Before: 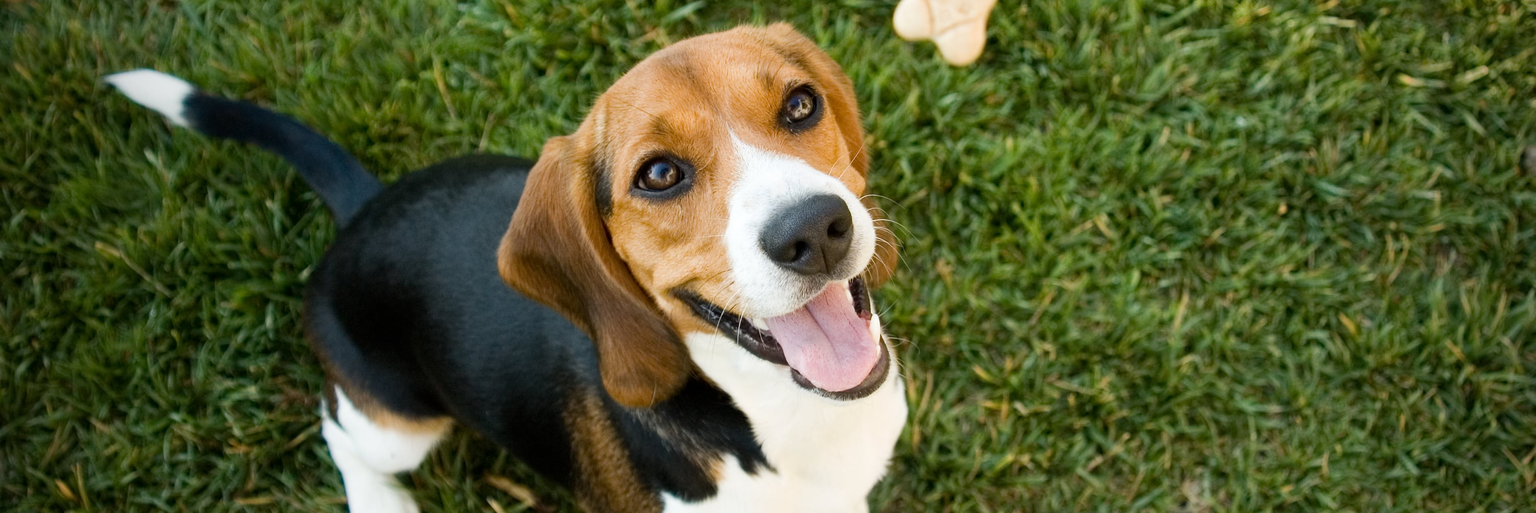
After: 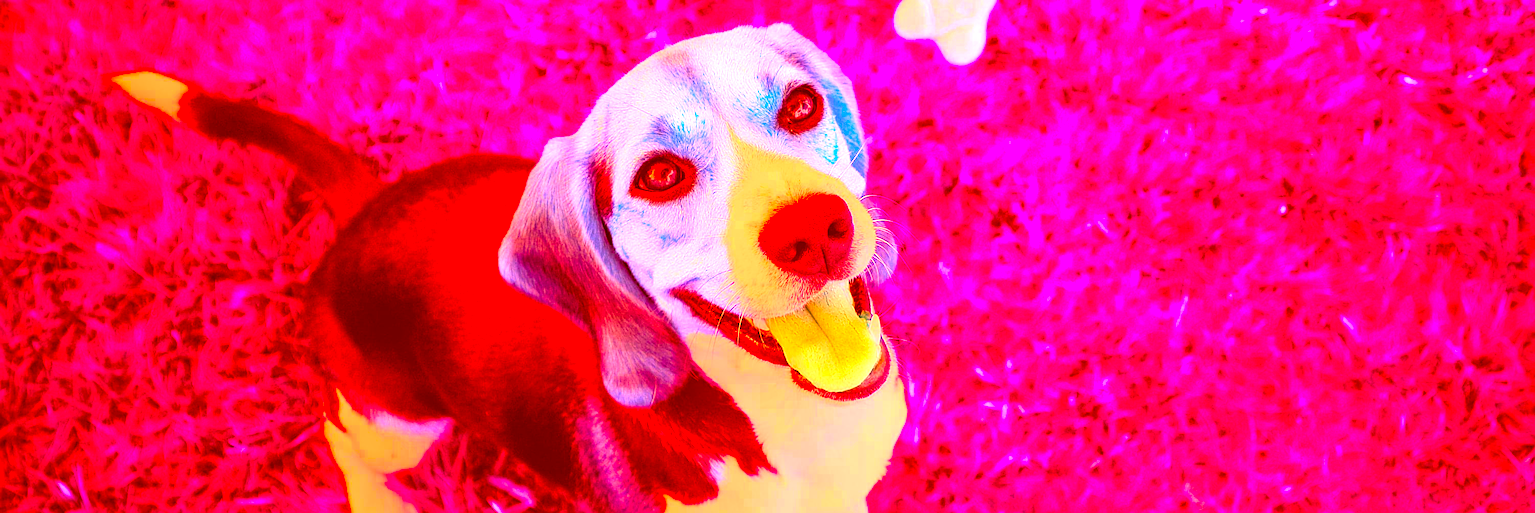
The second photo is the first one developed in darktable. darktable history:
sharpen: amount 0.55
tone equalizer: on, module defaults
exposure: black level correction 0, exposure 1.3 EV, compensate exposure bias true, compensate highlight preservation false
color correction: highlights a* -39.68, highlights b* -40, shadows a* -40, shadows b* -40, saturation -3
local contrast: highlights 25%, detail 130%
